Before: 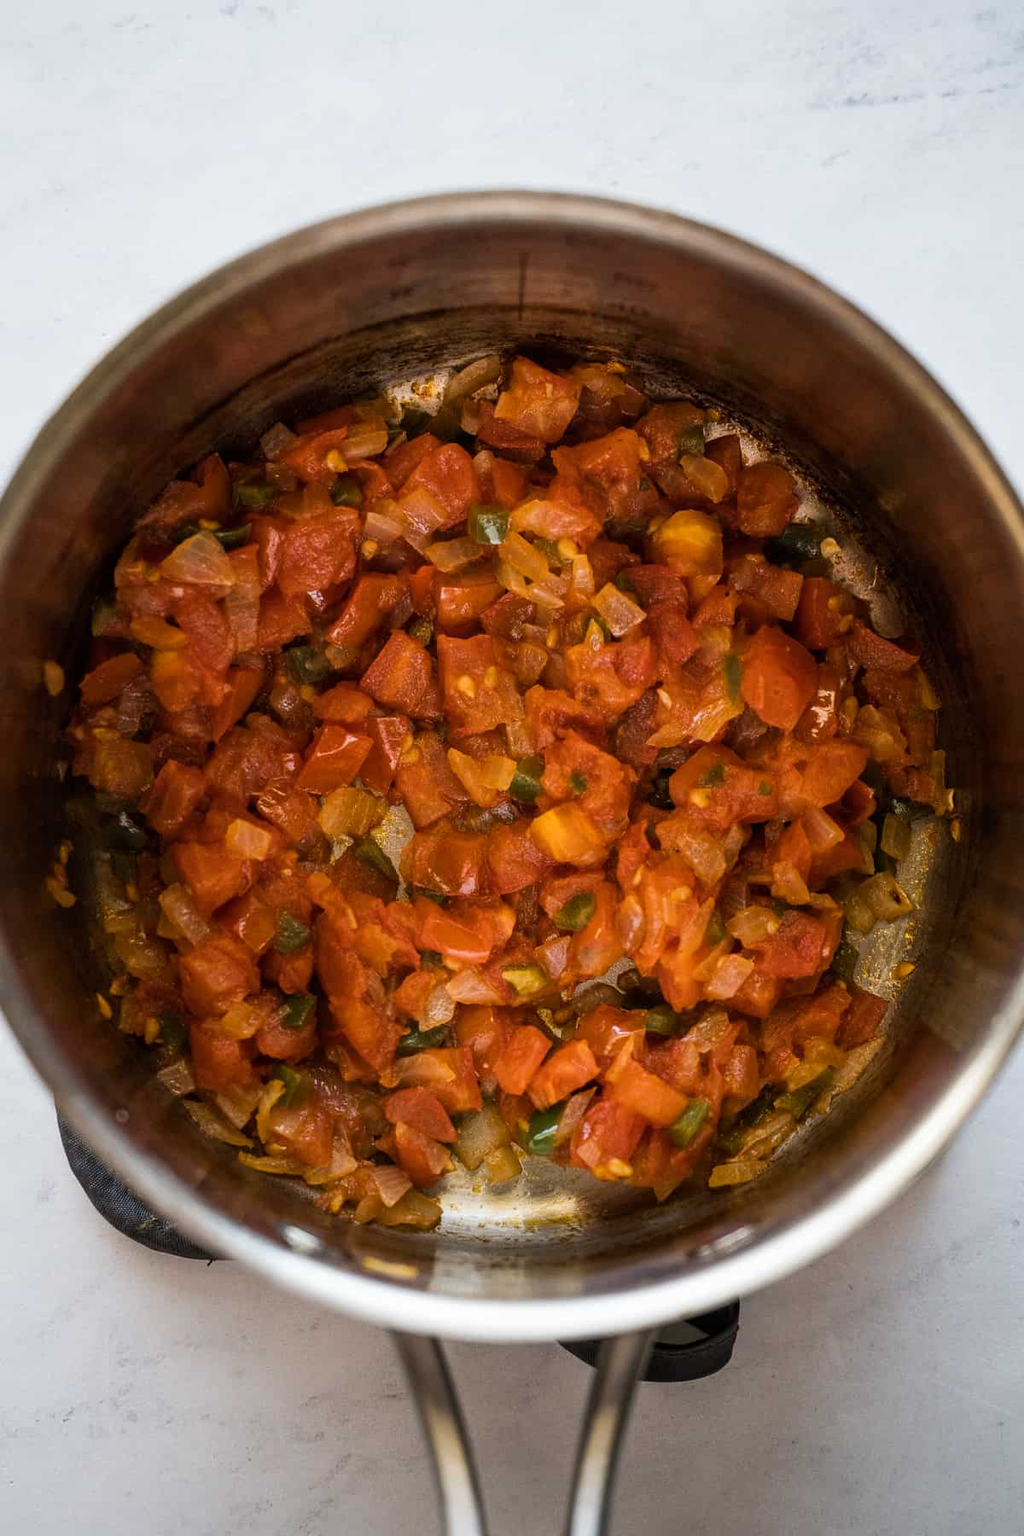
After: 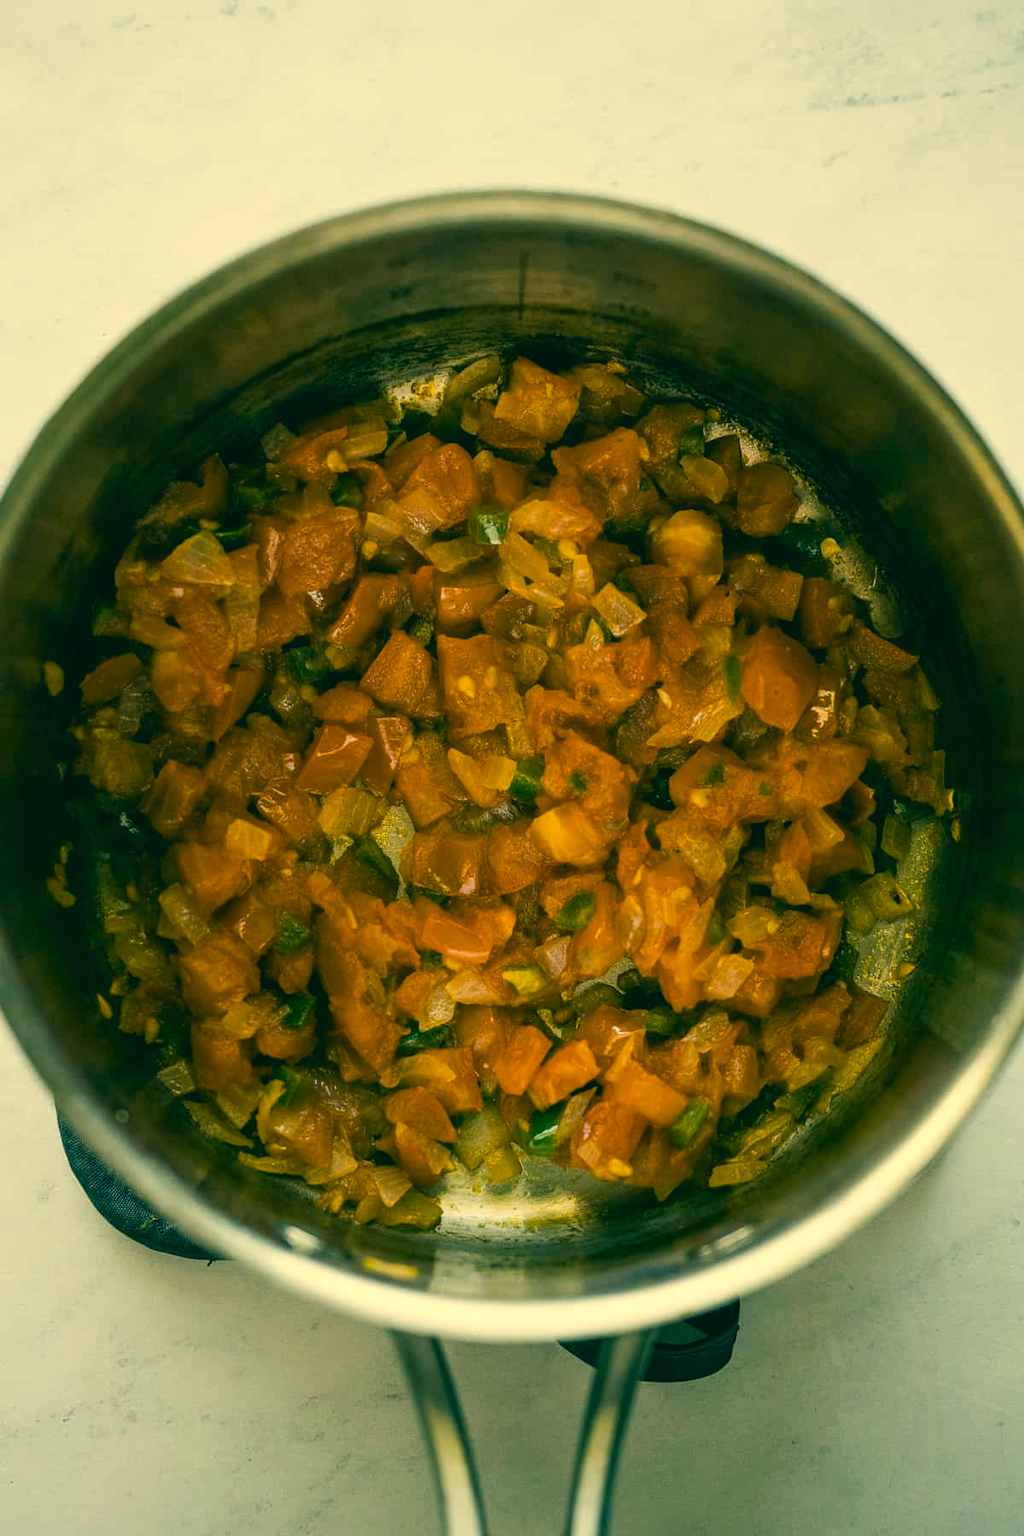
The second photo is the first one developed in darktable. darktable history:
color correction: highlights a* 1.89, highlights b* 34.14, shadows a* -37.01, shadows b* -6.14
tone equalizer: edges refinement/feathering 500, mask exposure compensation -1.57 EV, preserve details no
